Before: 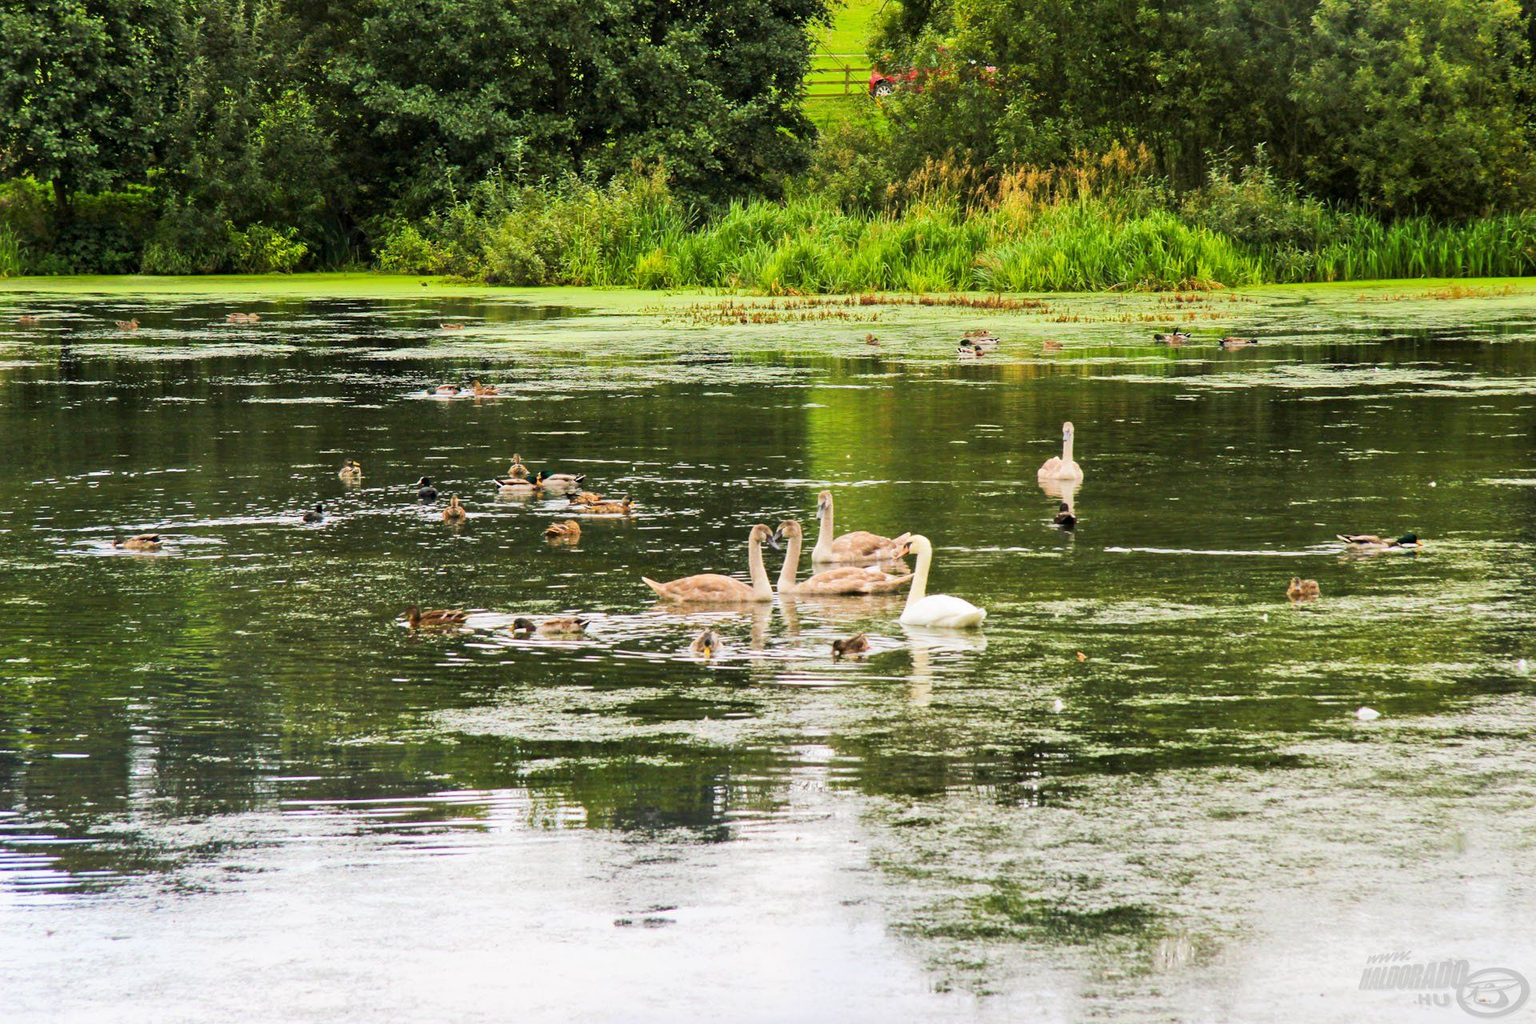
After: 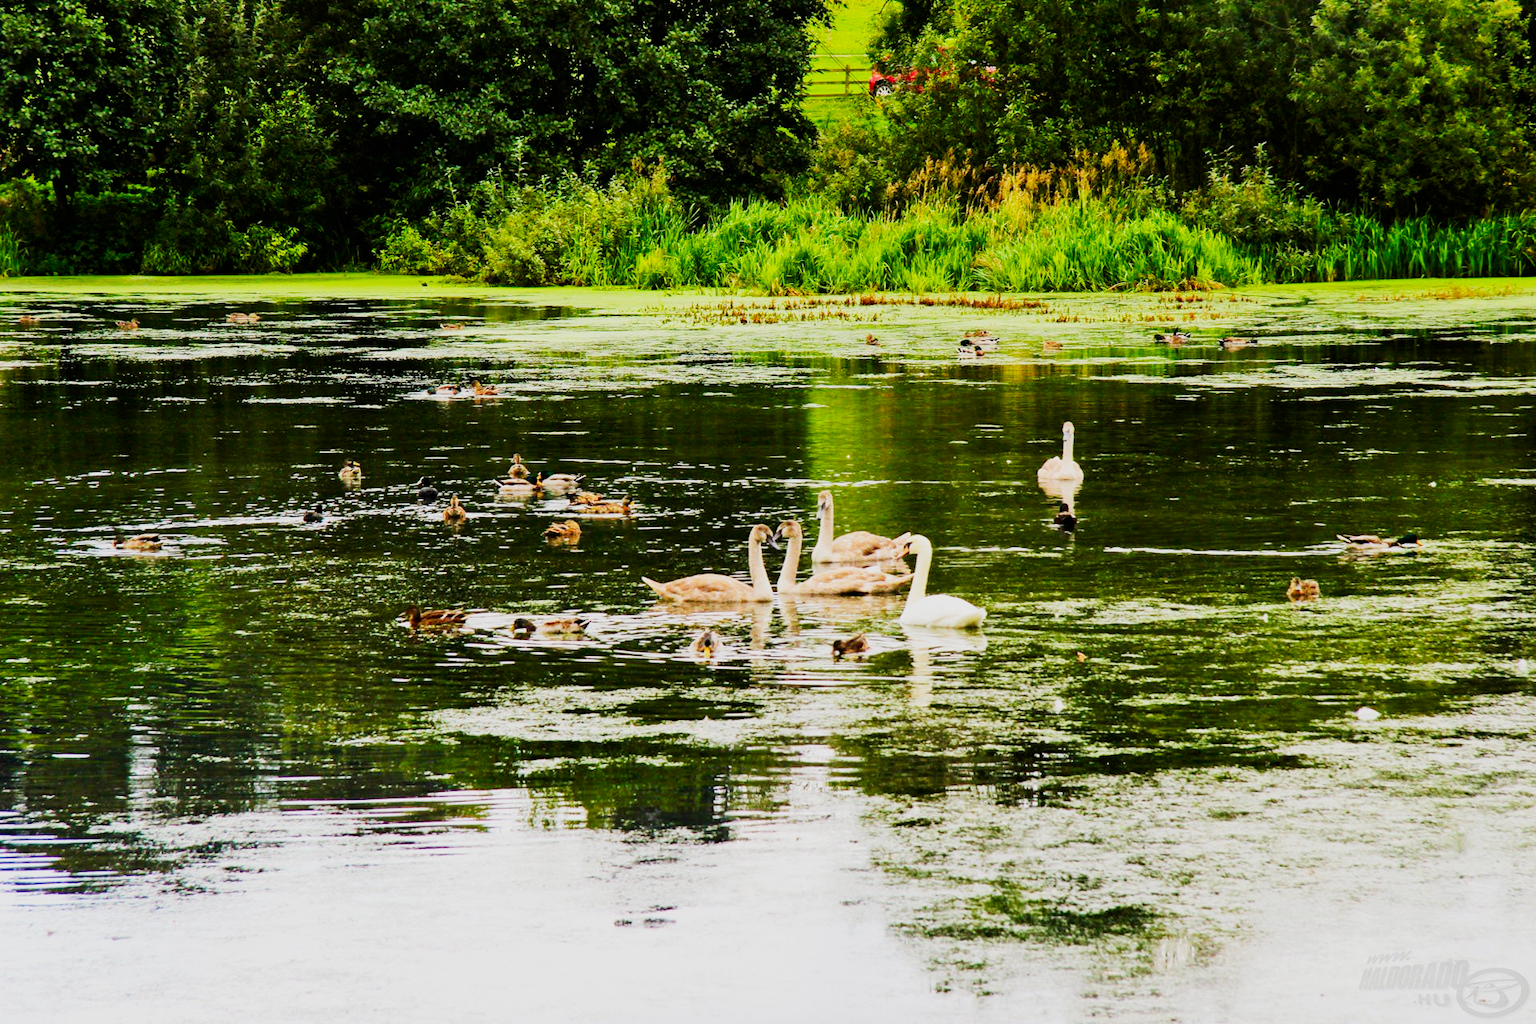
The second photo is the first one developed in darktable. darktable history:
contrast brightness saturation: contrast 0.08, saturation 0.2
sigmoid: contrast 1.8, skew -0.2, preserve hue 0%, red attenuation 0.1, red rotation 0.035, green attenuation 0.1, green rotation -0.017, blue attenuation 0.15, blue rotation -0.052, base primaries Rec2020
